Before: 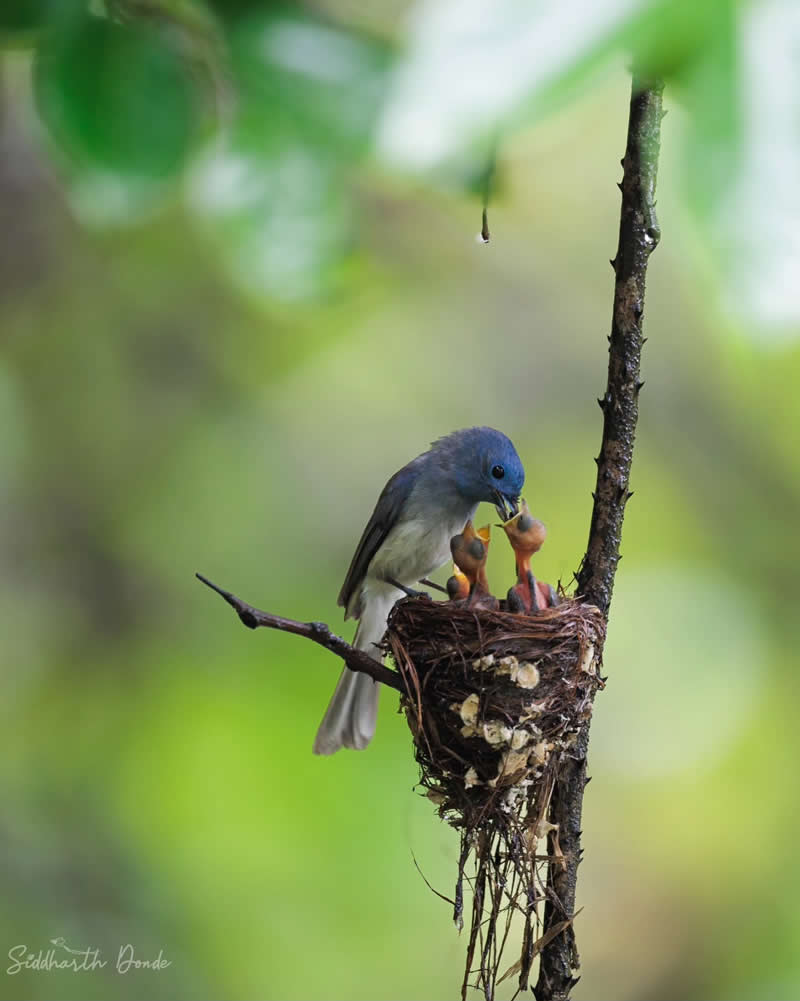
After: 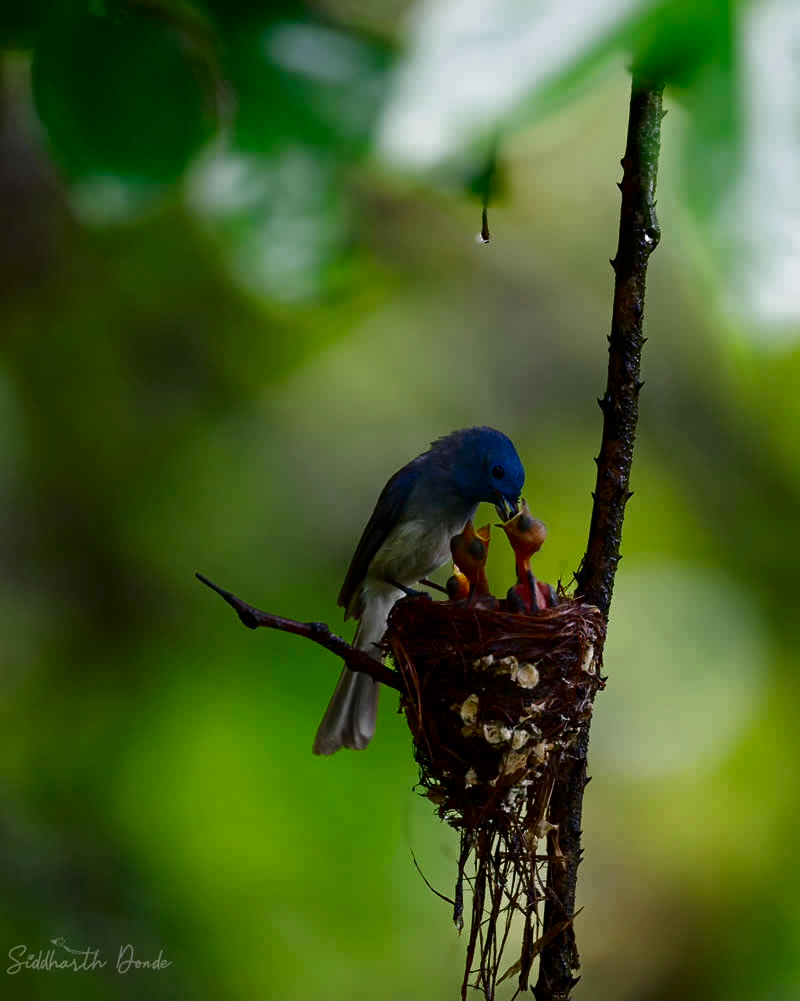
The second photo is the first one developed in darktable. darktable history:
contrast brightness saturation: contrast 0.092, brightness -0.592, saturation 0.171
